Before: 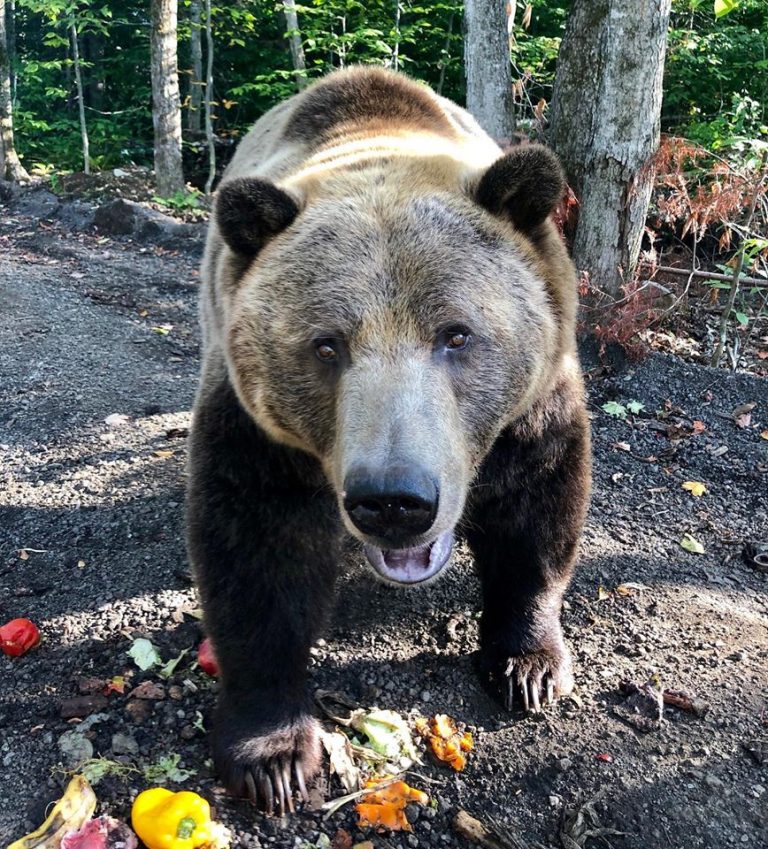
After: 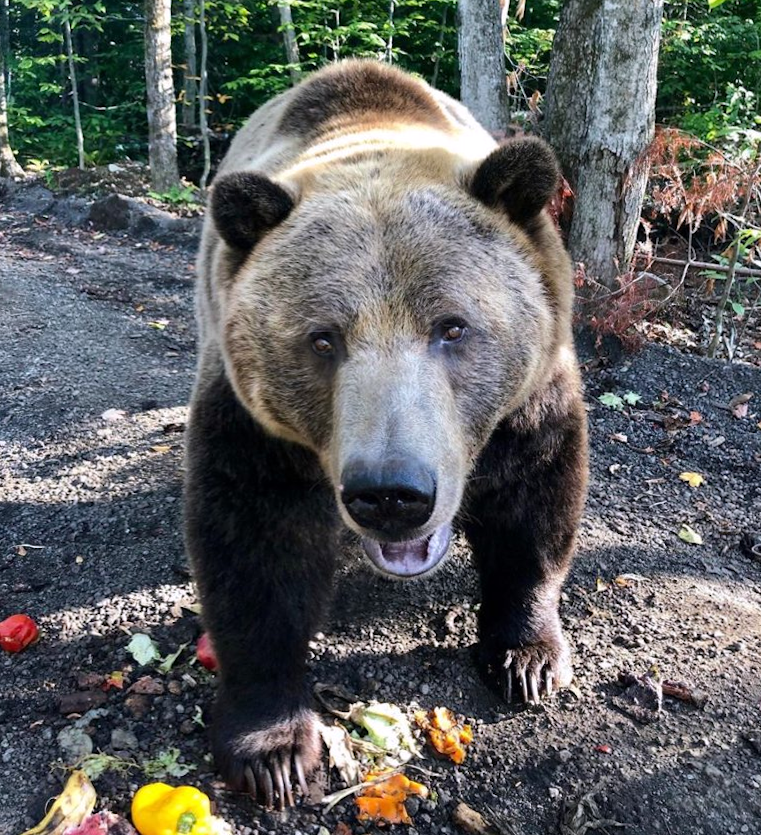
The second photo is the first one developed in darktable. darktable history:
rotate and perspective: rotation -0.45°, automatic cropping original format, crop left 0.008, crop right 0.992, crop top 0.012, crop bottom 0.988
white balance: red 1.009, blue 1.027
